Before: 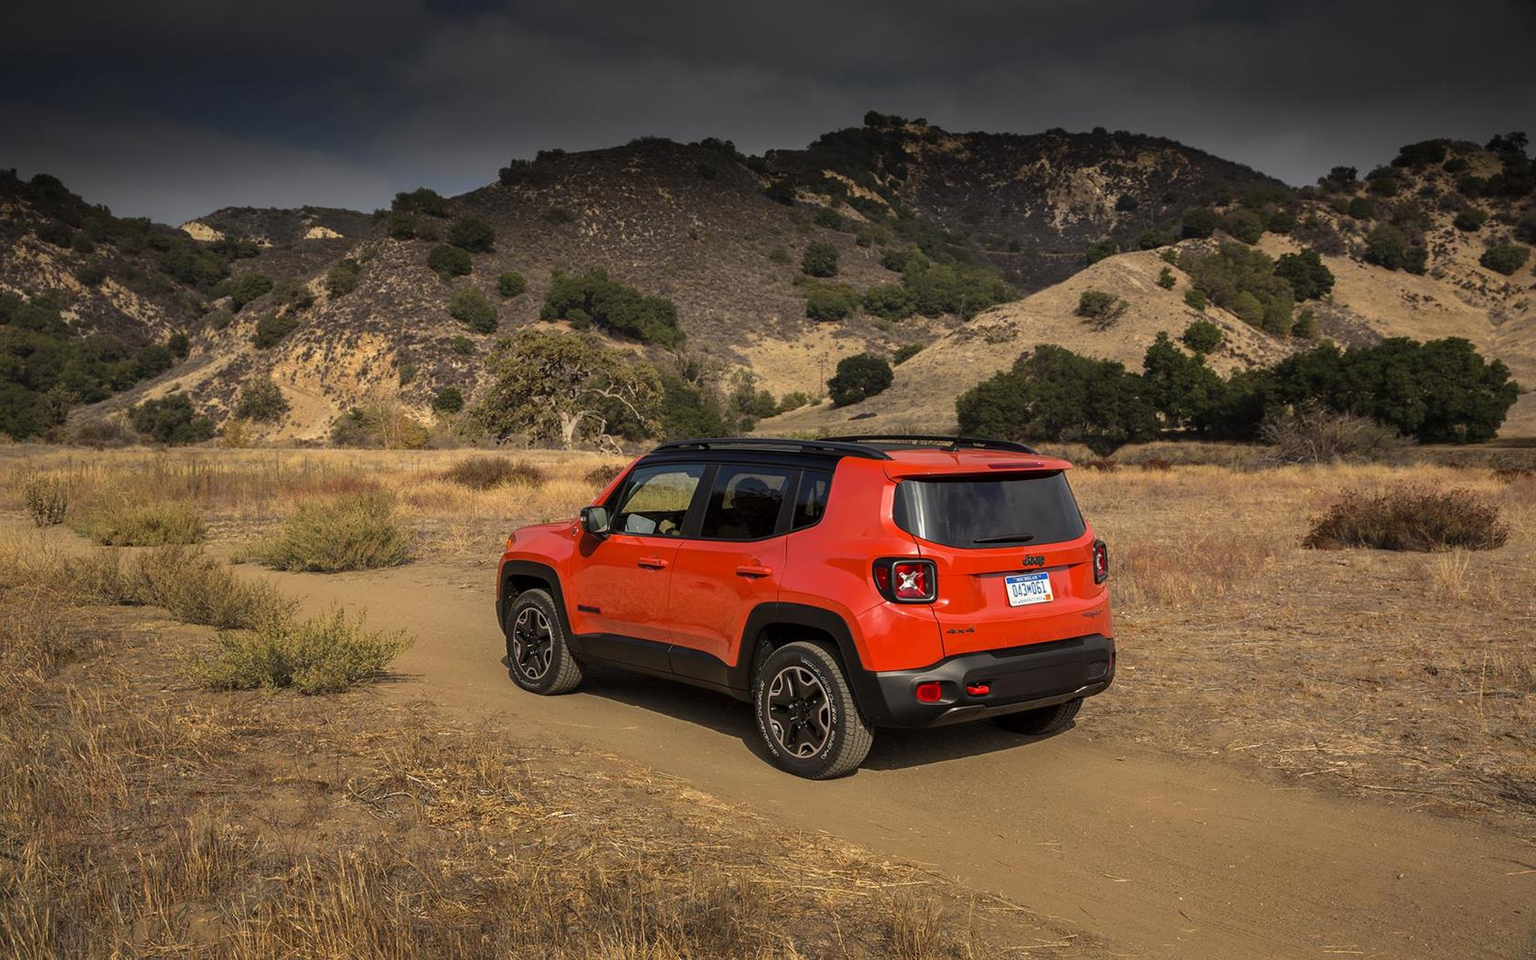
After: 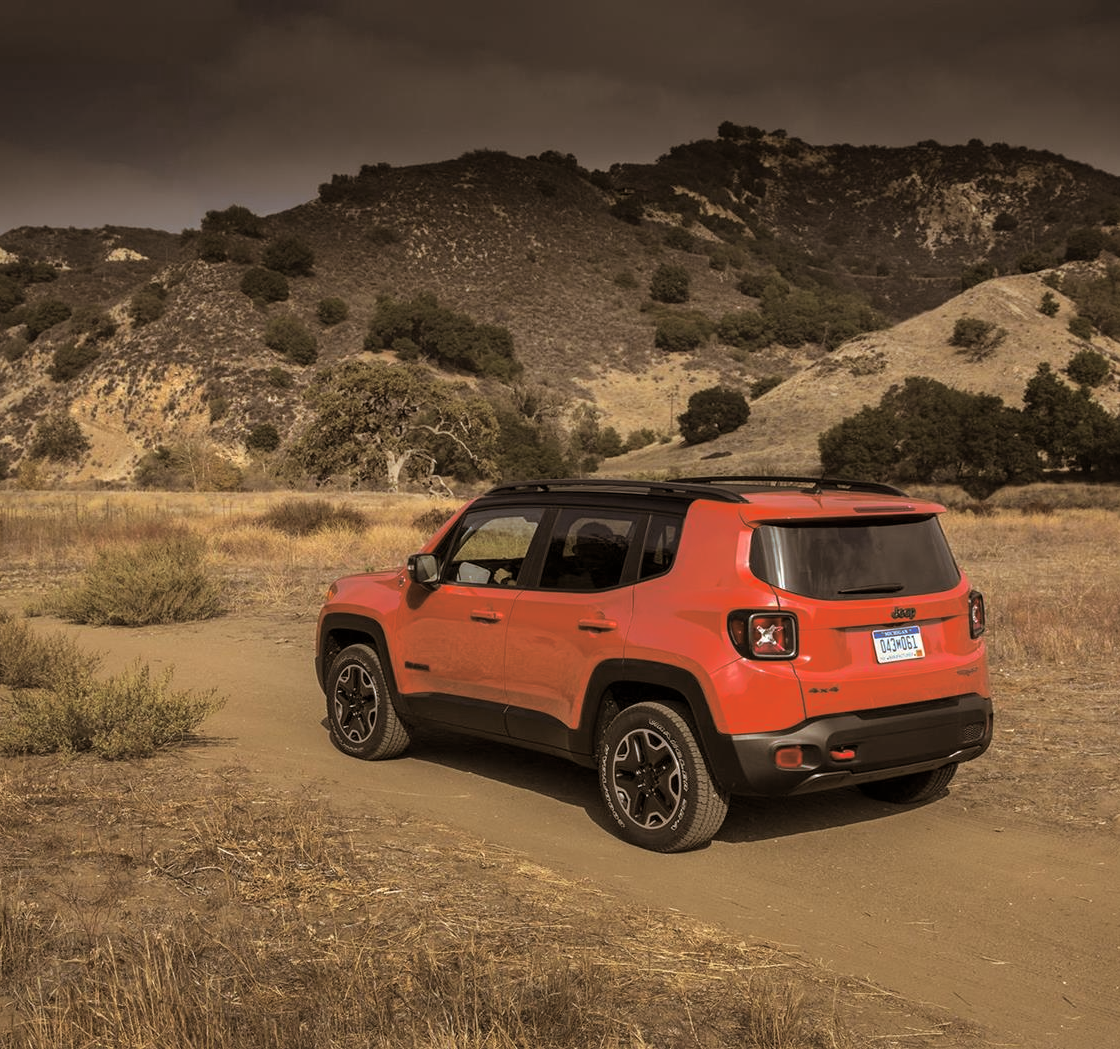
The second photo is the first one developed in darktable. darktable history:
split-toning: shadows › hue 32.4°, shadows › saturation 0.51, highlights › hue 180°, highlights › saturation 0, balance -60.17, compress 55.19%
crop and rotate: left 13.537%, right 19.796%
